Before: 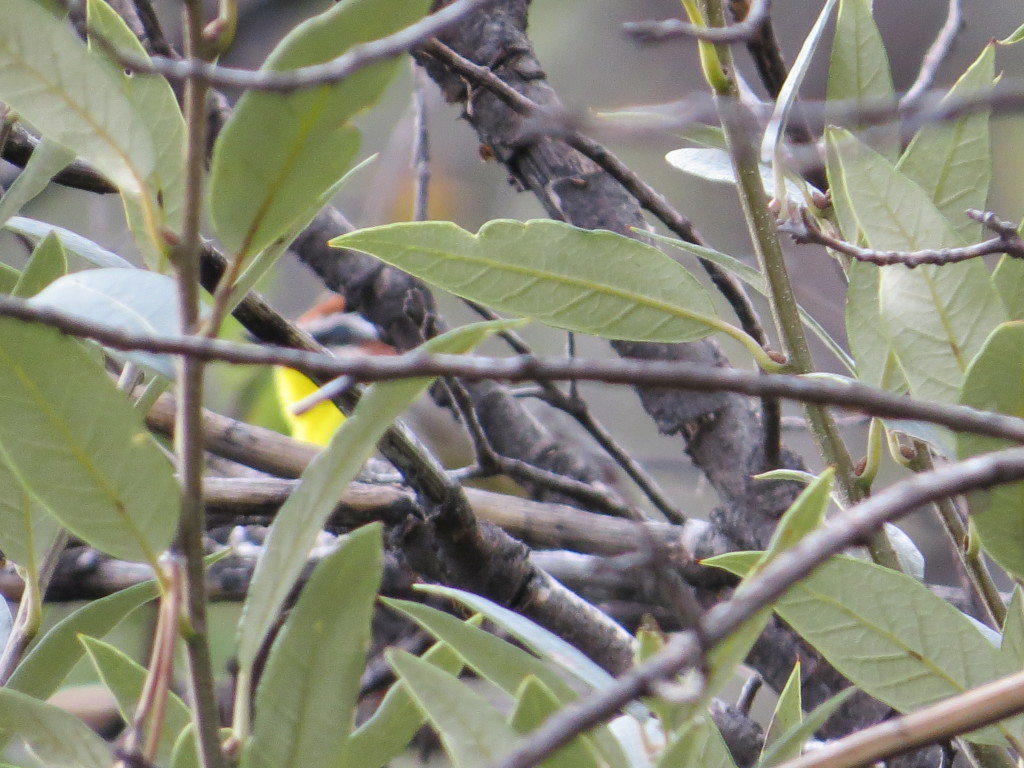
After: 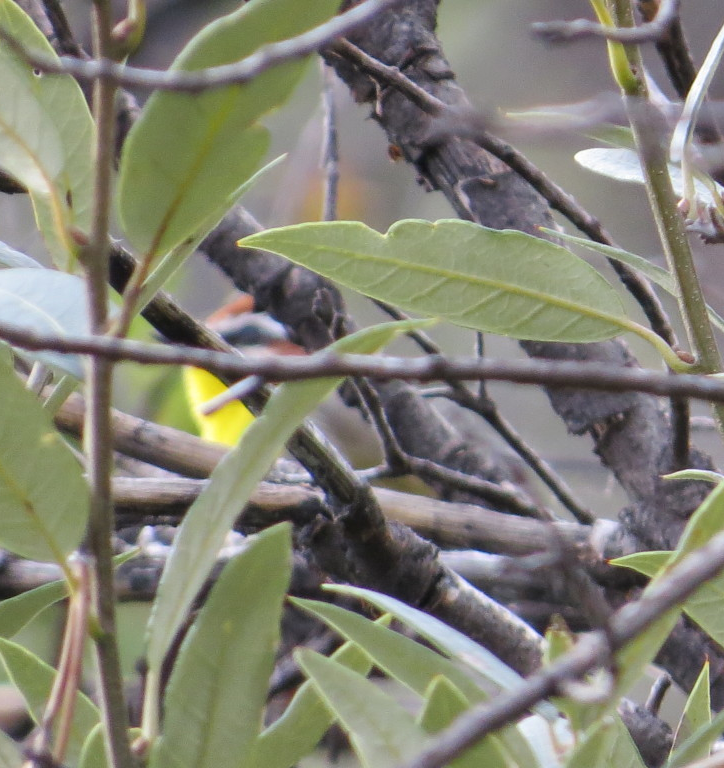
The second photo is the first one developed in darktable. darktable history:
exposure: compensate exposure bias true, compensate highlight preservation false
crop and rotate: left 8.966%, right 20.286%
